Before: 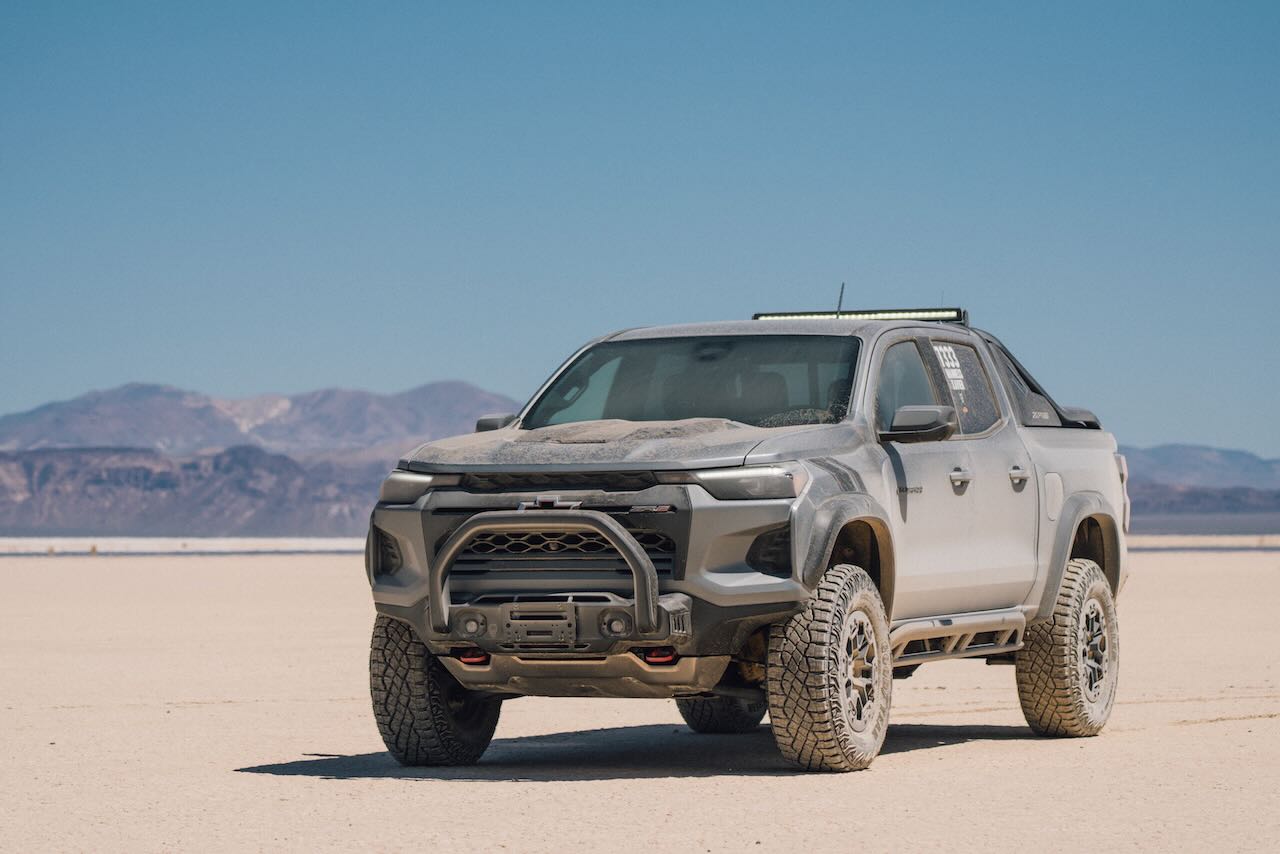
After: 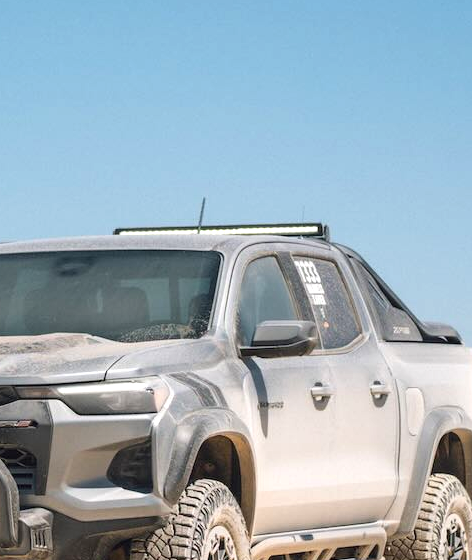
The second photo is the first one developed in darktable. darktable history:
crop and rotate: left 49.936%, top 10.094%, right 13.136%, bottom 24.256%
color calibration: illuminant same as pipeline (D50), adaptation none (bypass), gamut compression 1.72
exposure: black level correction 0, exposure 0.7 EV, compensate highlight preservation false
